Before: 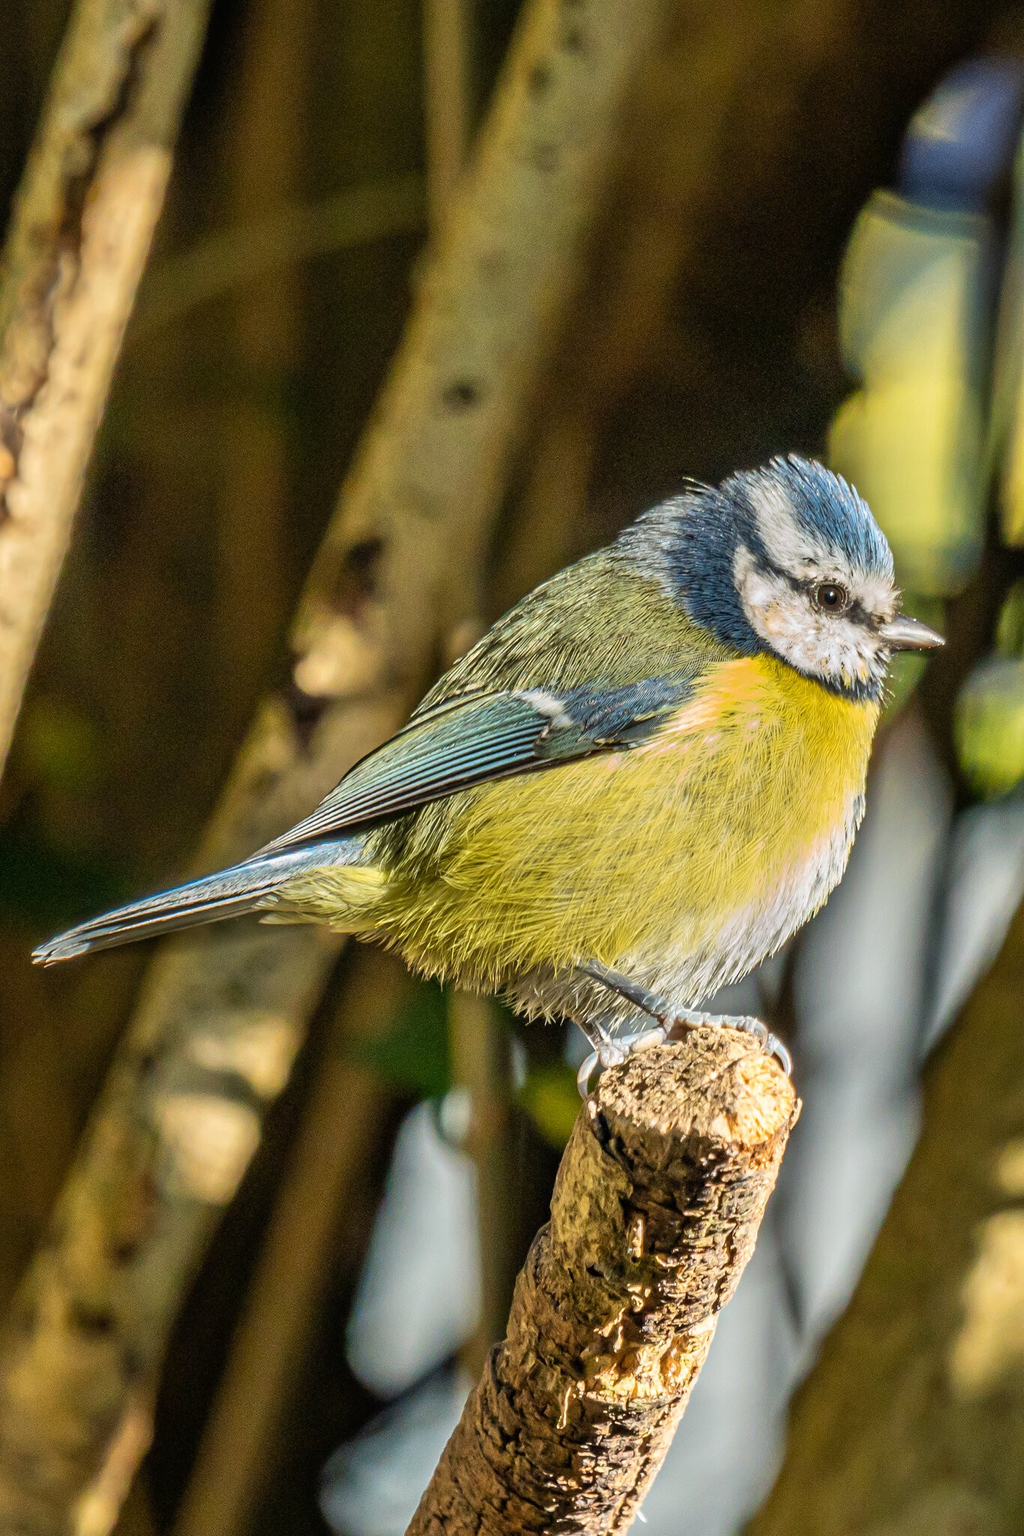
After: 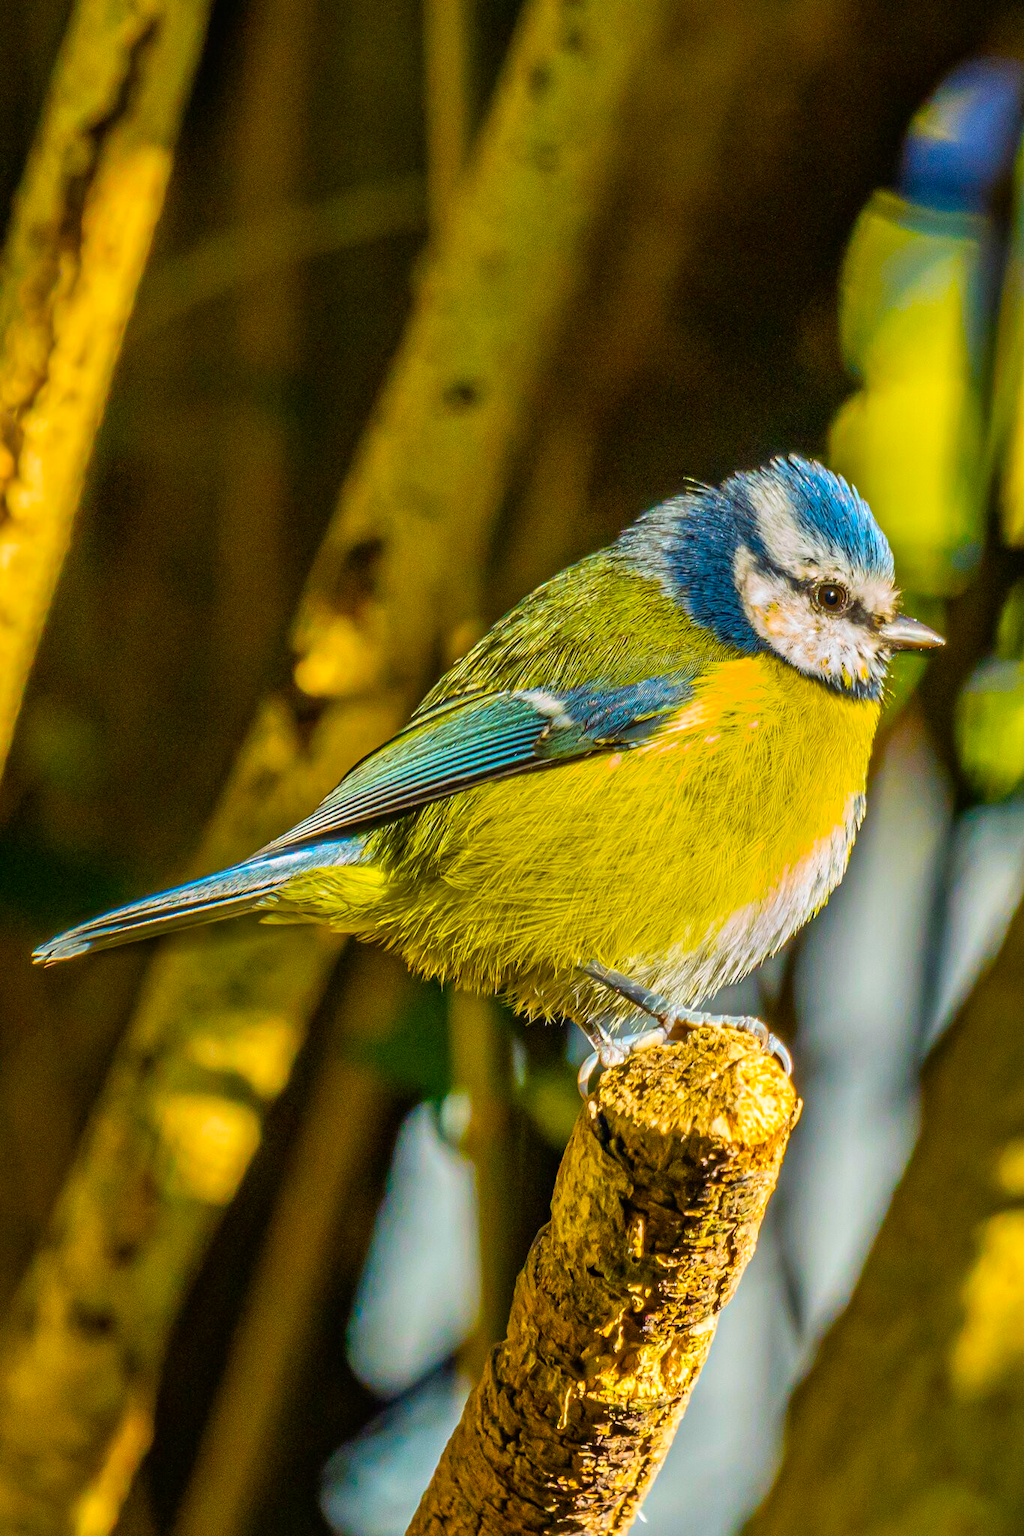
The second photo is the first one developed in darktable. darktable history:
color balance rgb: linear chroma grading › global chroma 19.797%, perceptual saturation grading › global saturation 35.445%, global vibrance 50.416%
